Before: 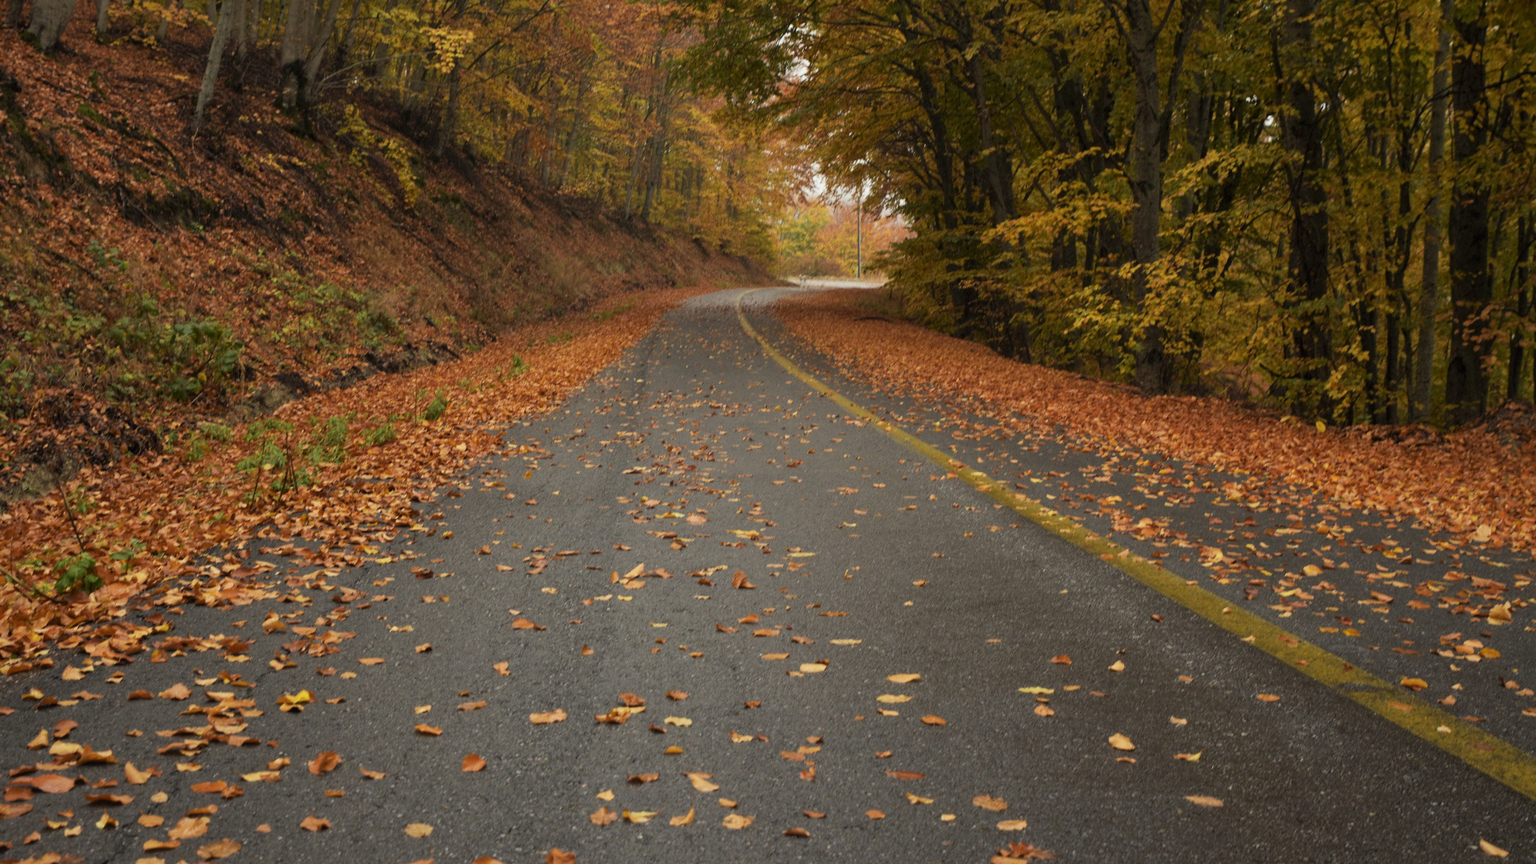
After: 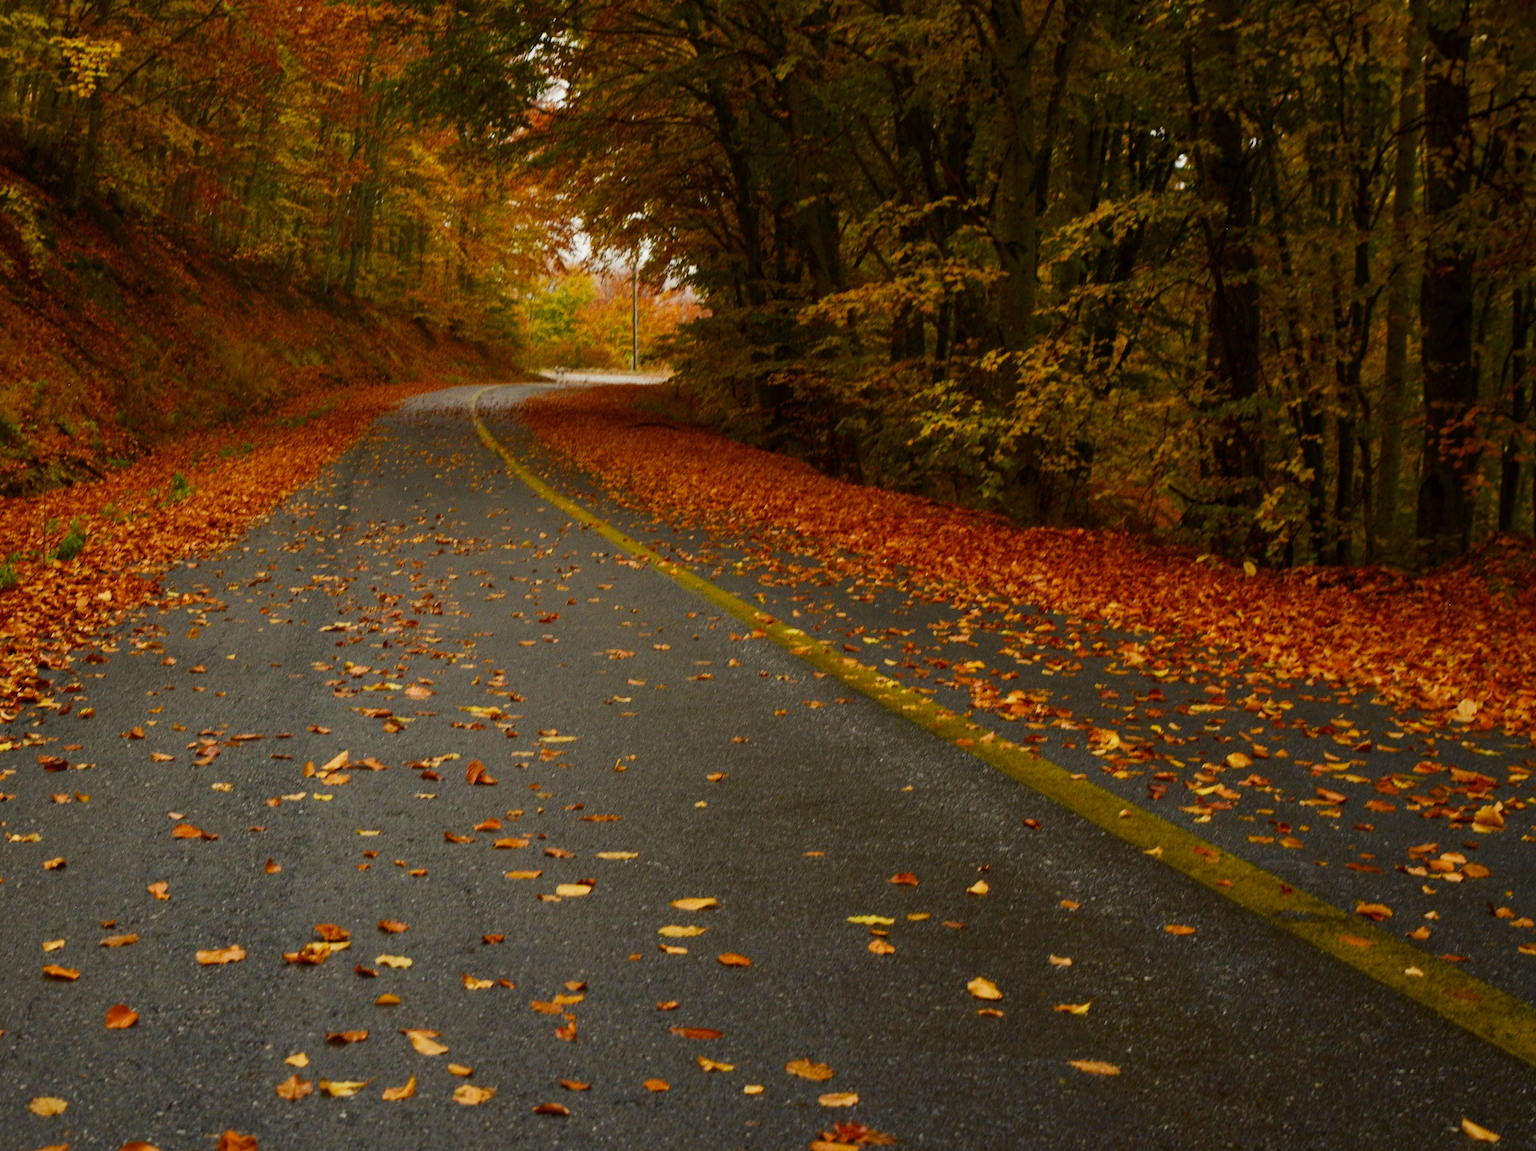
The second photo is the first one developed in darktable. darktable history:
crop and rotate: left 24.925%
color balance rgb: shadows lift › chroma 2.036%, shadows lift › hue 248.1°, perceptual saturation grading › global saturation 20%, perceptual saturation grading › highlights -24.908%, perceptual saturation grading › shadows 49.973%, global vibrance 20%
contrast brightness saturation: contrast 0.117, brightness -0.116, saturation 0.202
